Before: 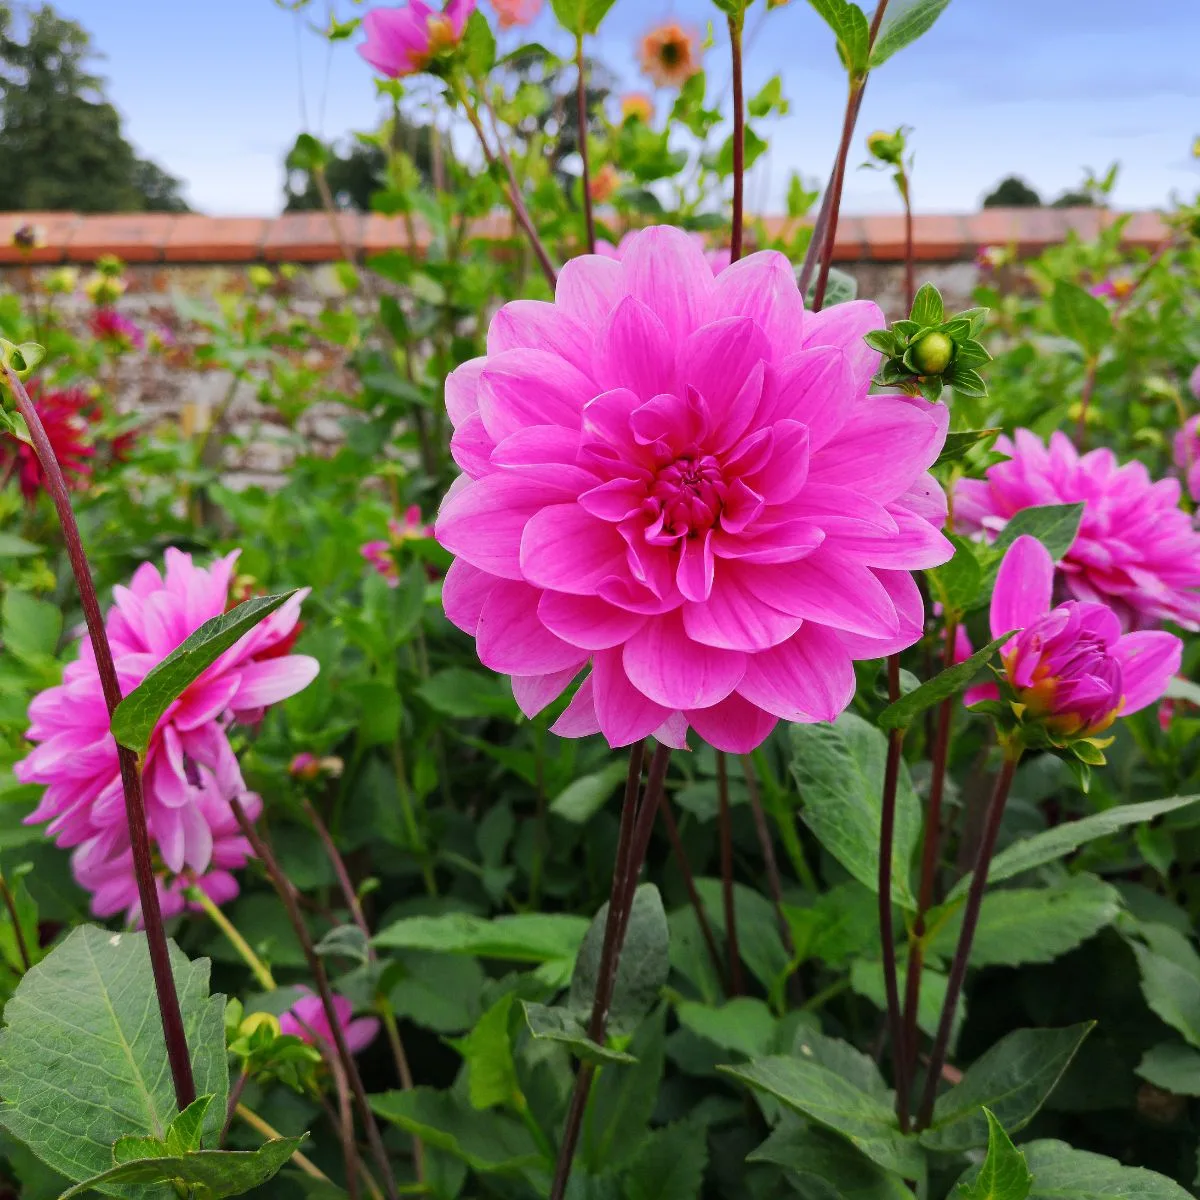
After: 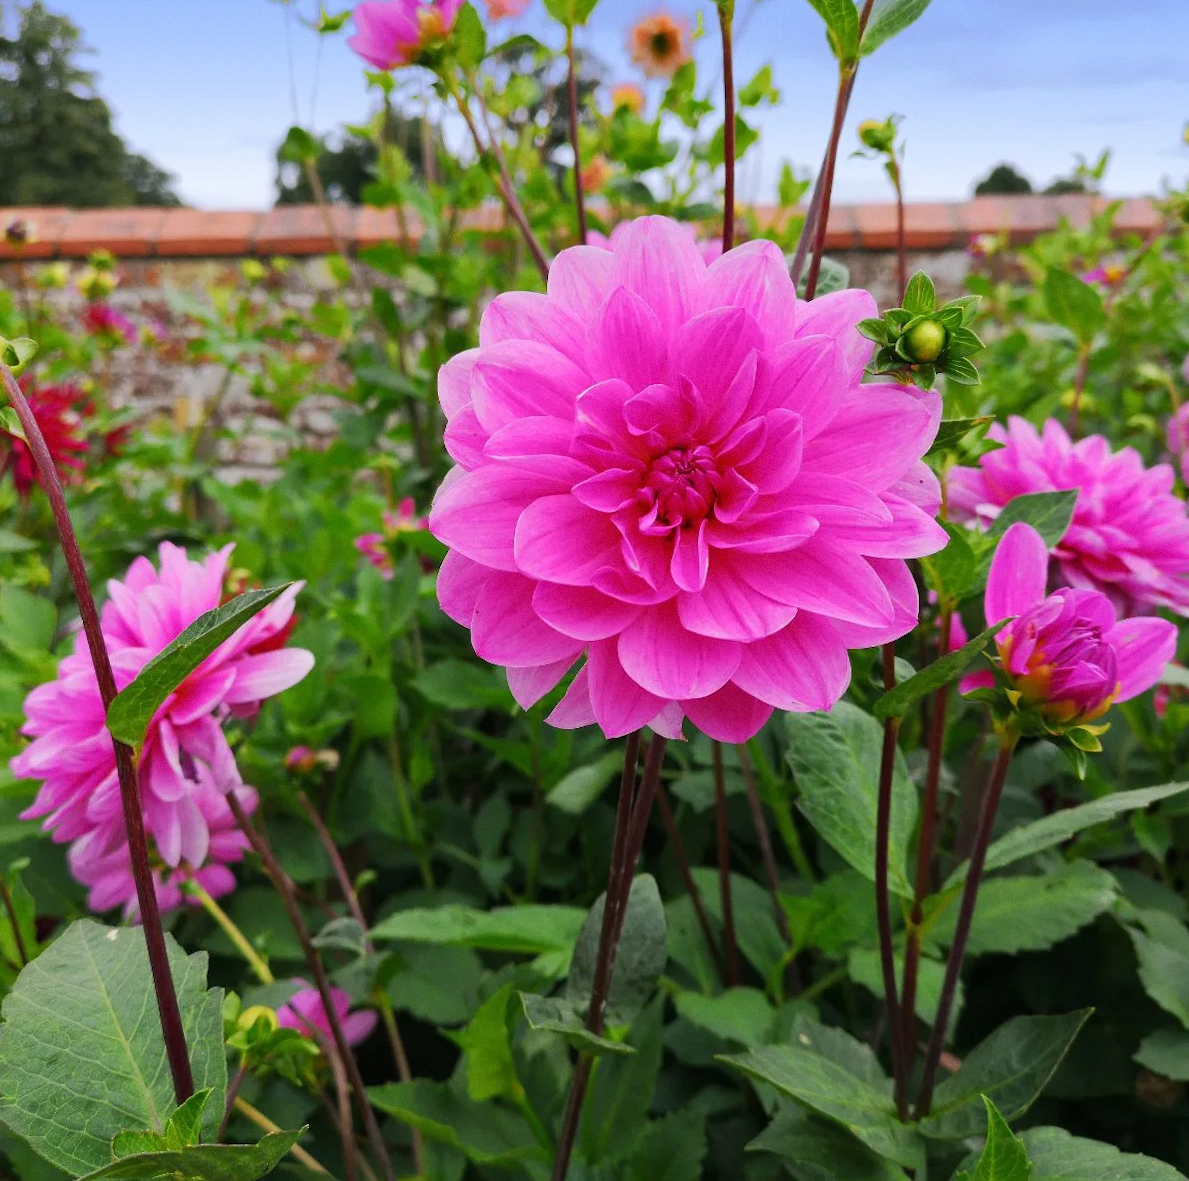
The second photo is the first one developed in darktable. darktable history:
rotate and perspective: rotation -0.45°, automatic cropping original format, crop left 0.008, crop right 0.992, crop top 0.012, crop bottom 0.988
grain: coarseness 0.09 ISO, strength 10%
